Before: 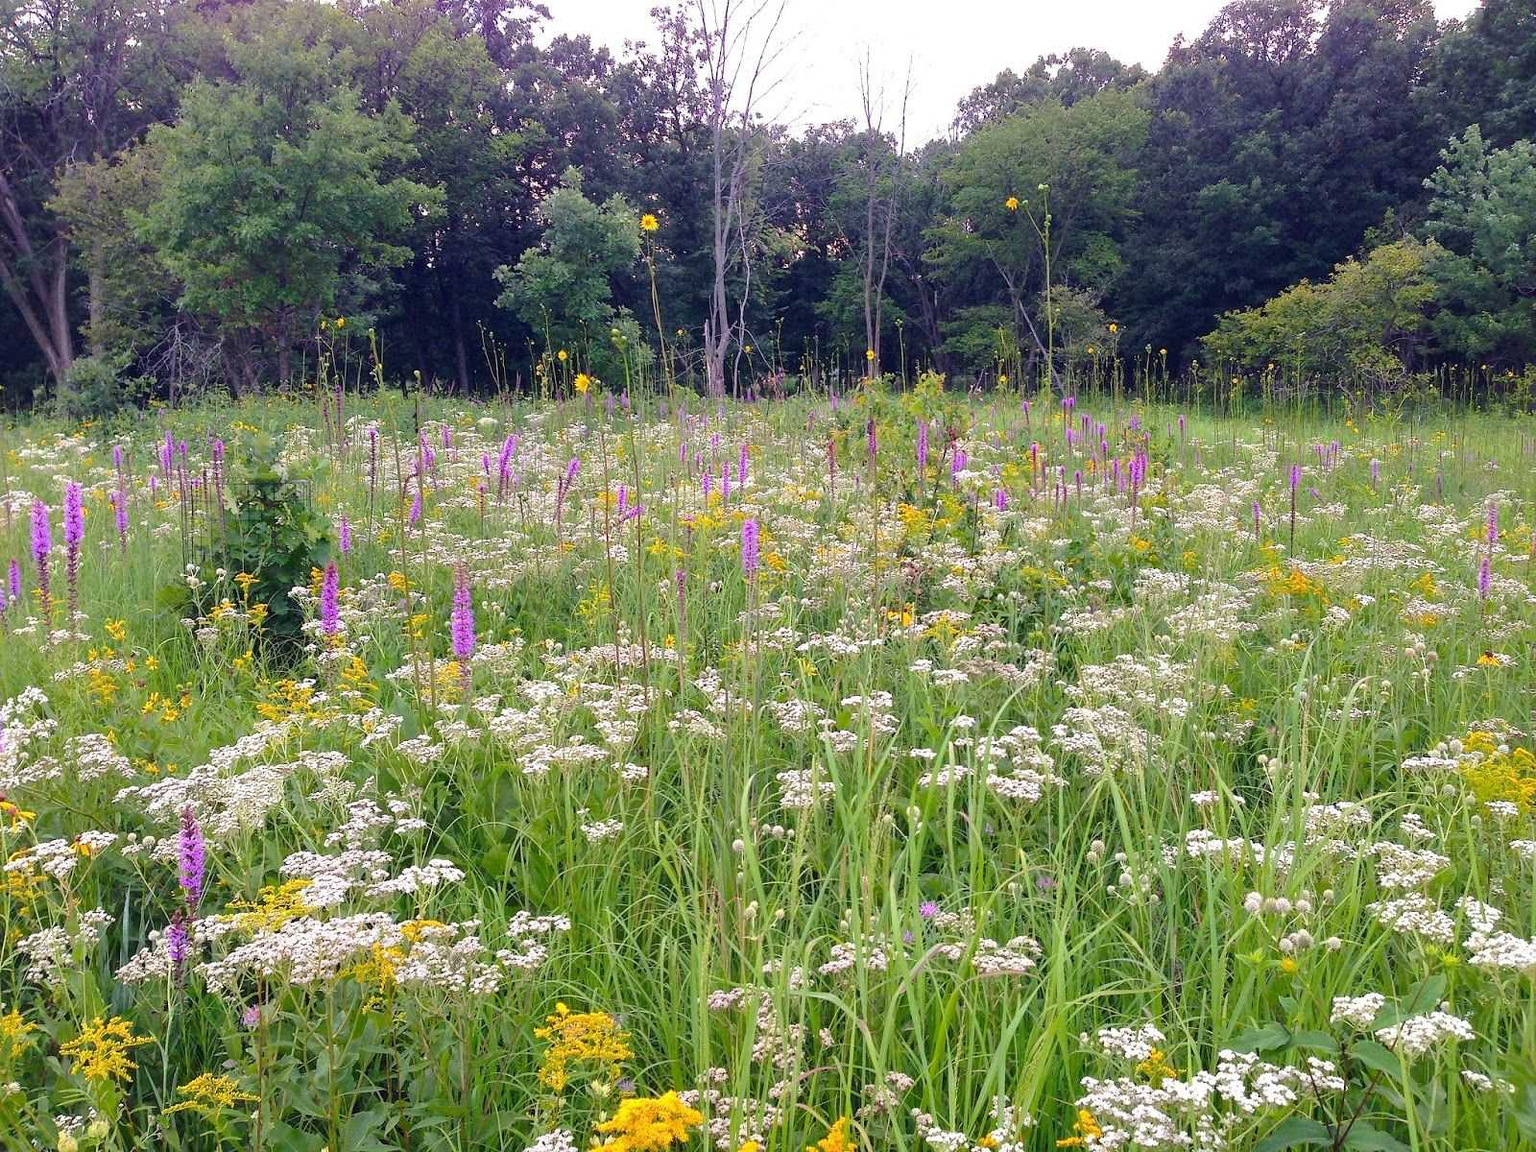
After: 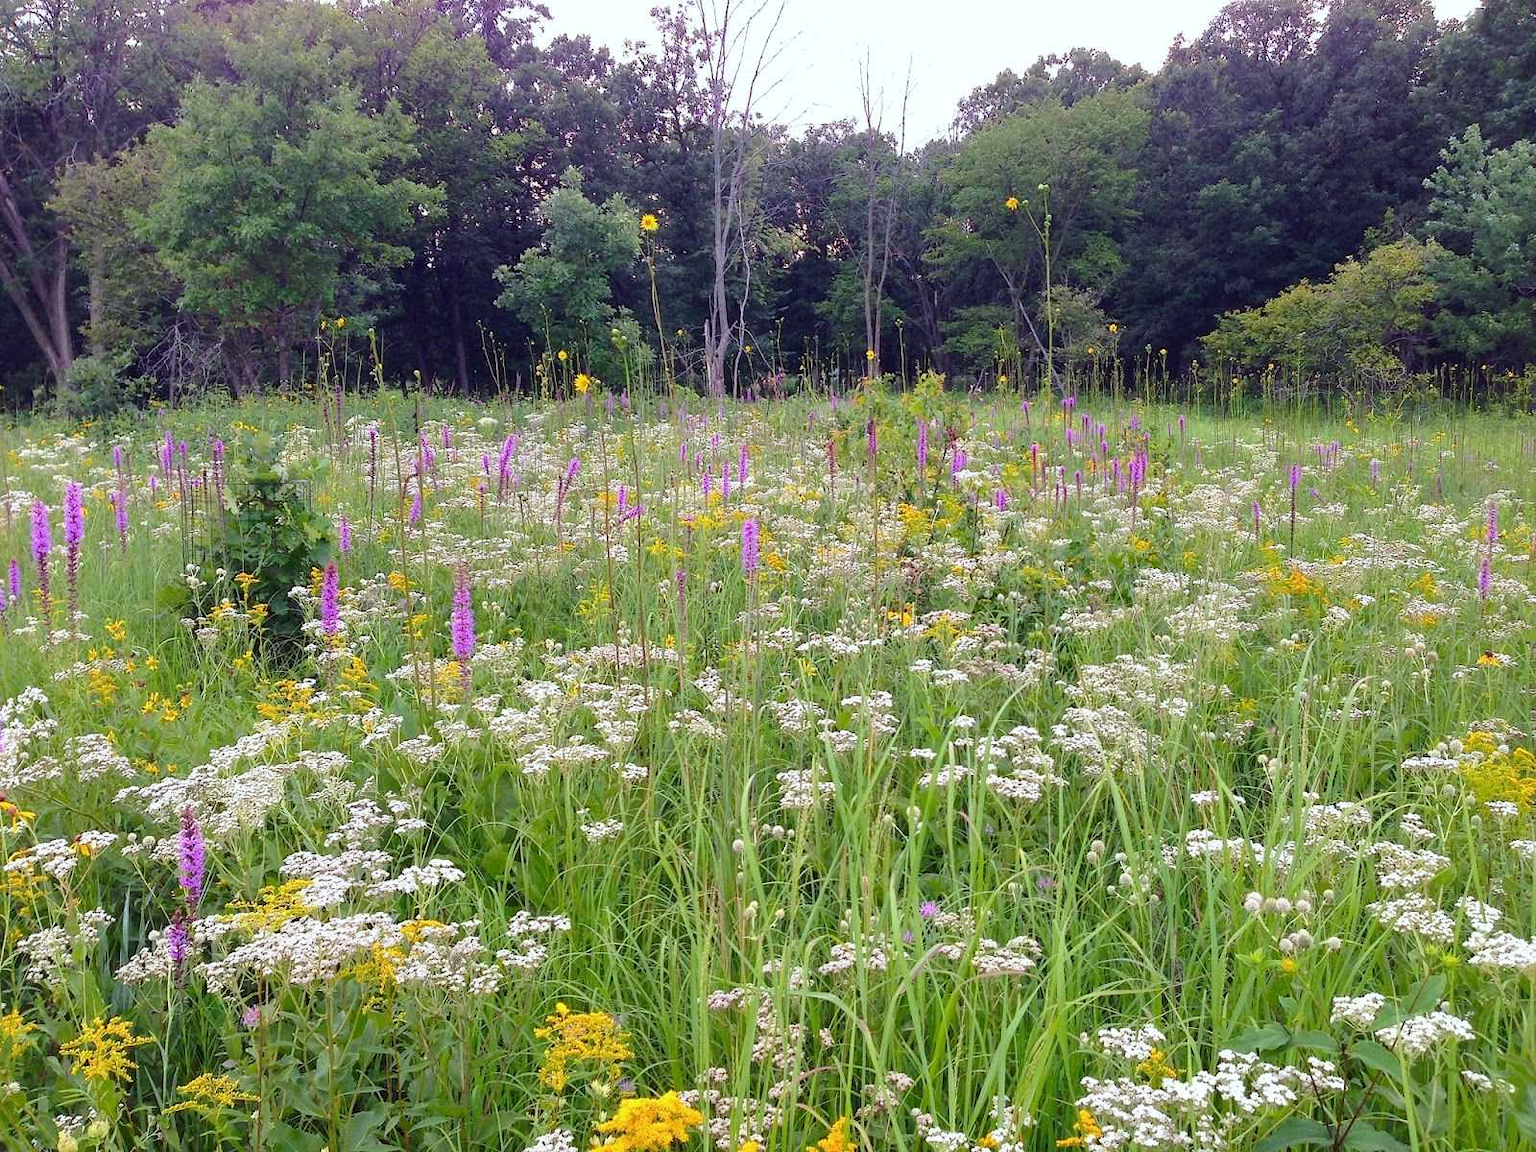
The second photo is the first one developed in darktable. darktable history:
levels: levels [0, 0.498, 1]
color correction: highlights a* -2.73, highlights b* -2.09, shadows a* 2.41, shadows b* 2.73
